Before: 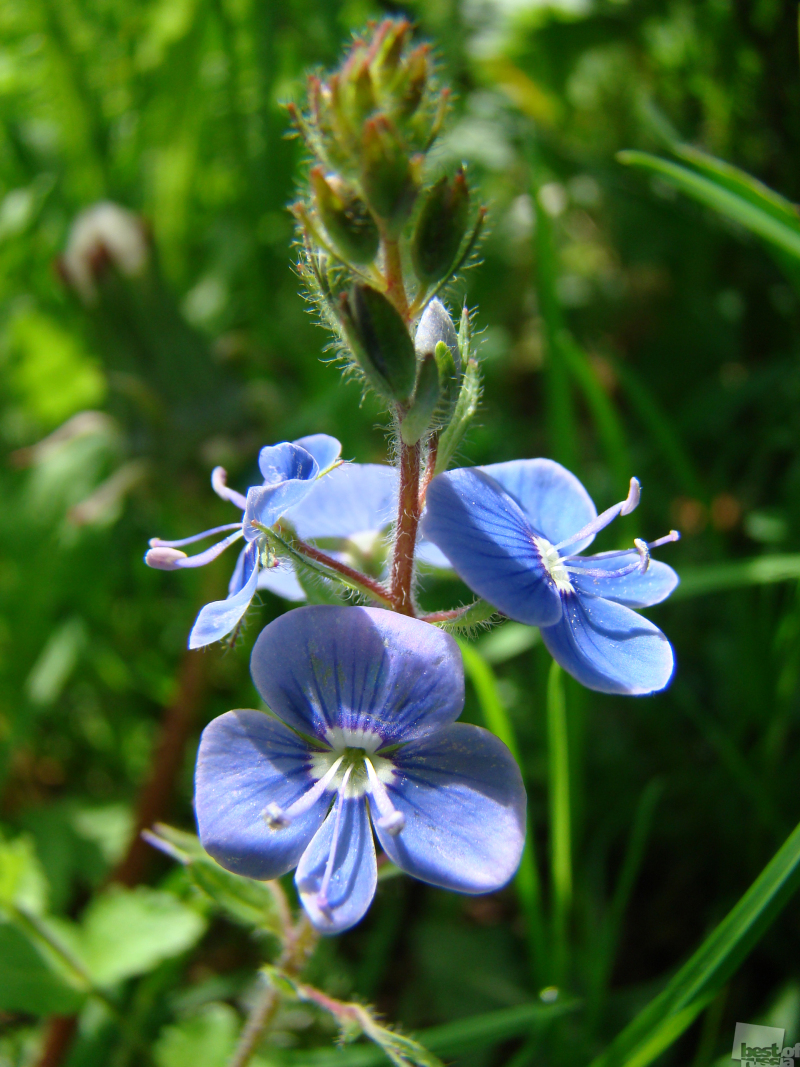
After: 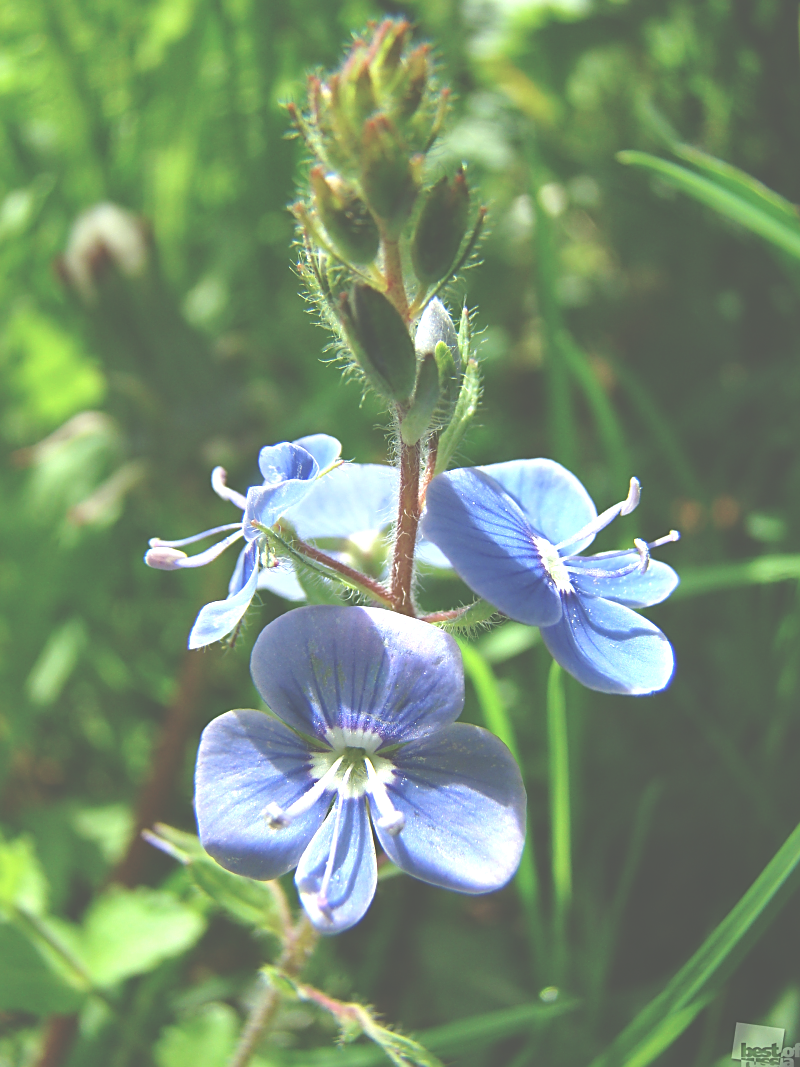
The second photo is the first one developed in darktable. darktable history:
color correction: highlights a* -4.53, highlights b* 5.04, saturation 0.951
exposure: black level correction -0.072, exposure 0.503 EV, compensate highlight preservation false
sharpen: on, module defaults
local contrast: mode bilateral grid, contrast 21, coarseness 50, detail 119%, midtone range 0.2
